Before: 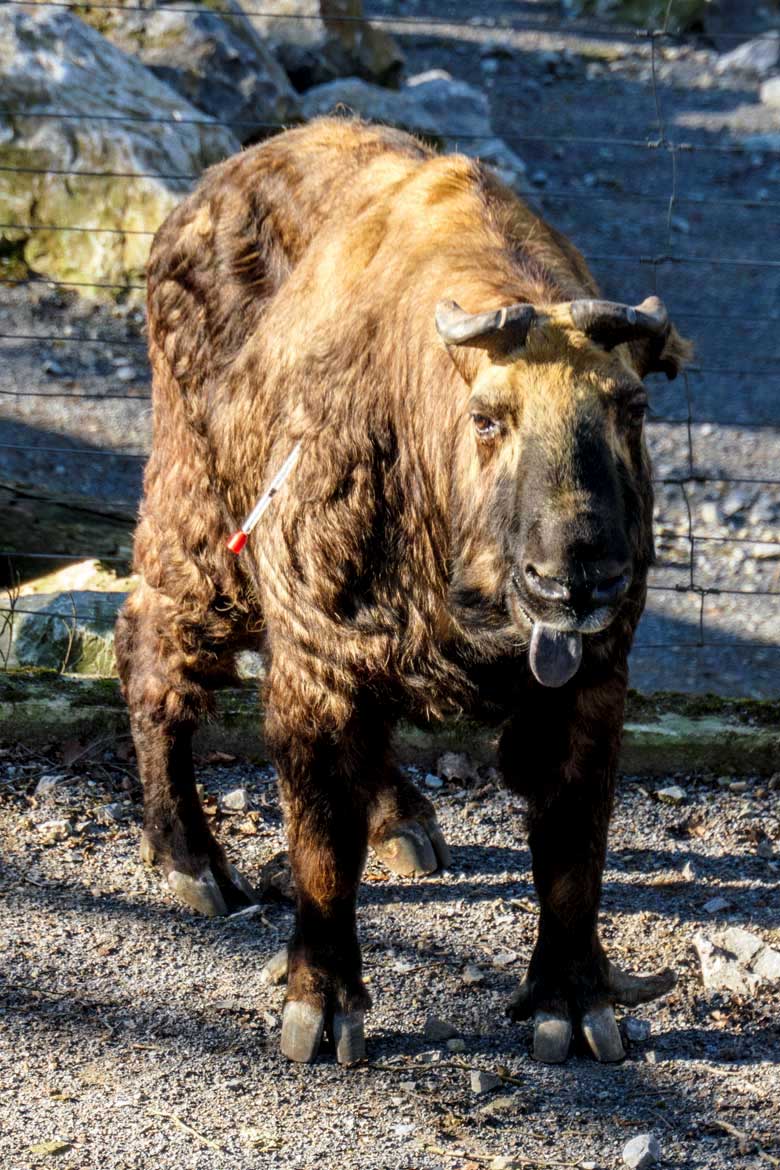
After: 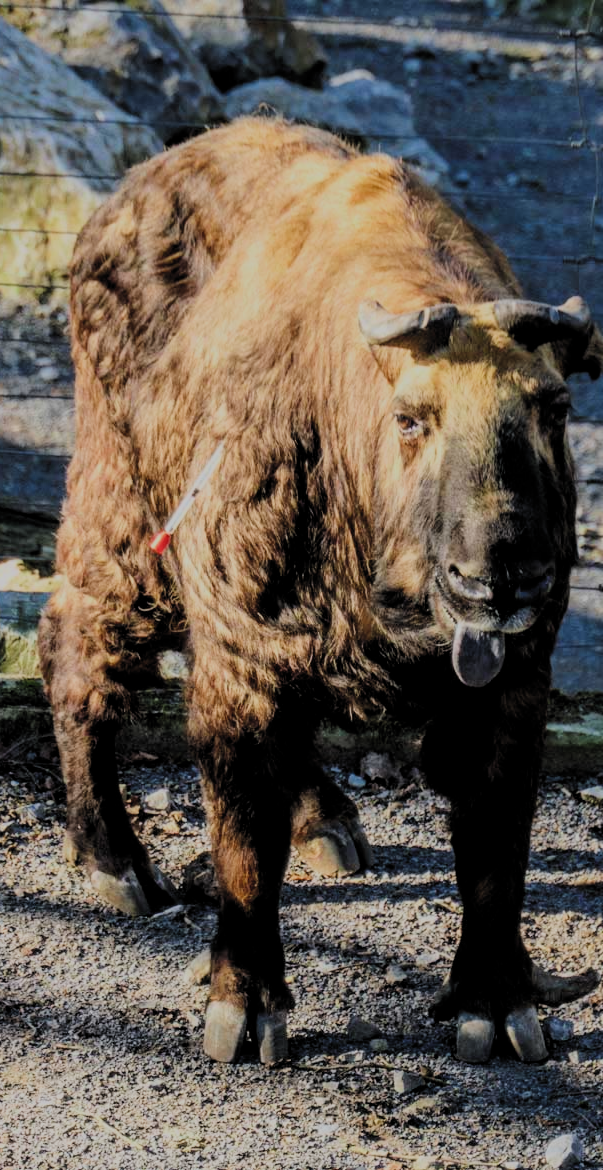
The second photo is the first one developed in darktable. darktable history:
crop: left 9.897%, right 12.724%
filmic rgb: black relative exposure -6.18 EV, white relative exposure 6.97 EV, hardness 2.24, color science v5 (2021), contrast in shadows safe, contrast in highlights safe
exposure: exposure -0.004 EV, compensate exposure bias true, compensate highlight preservation false
